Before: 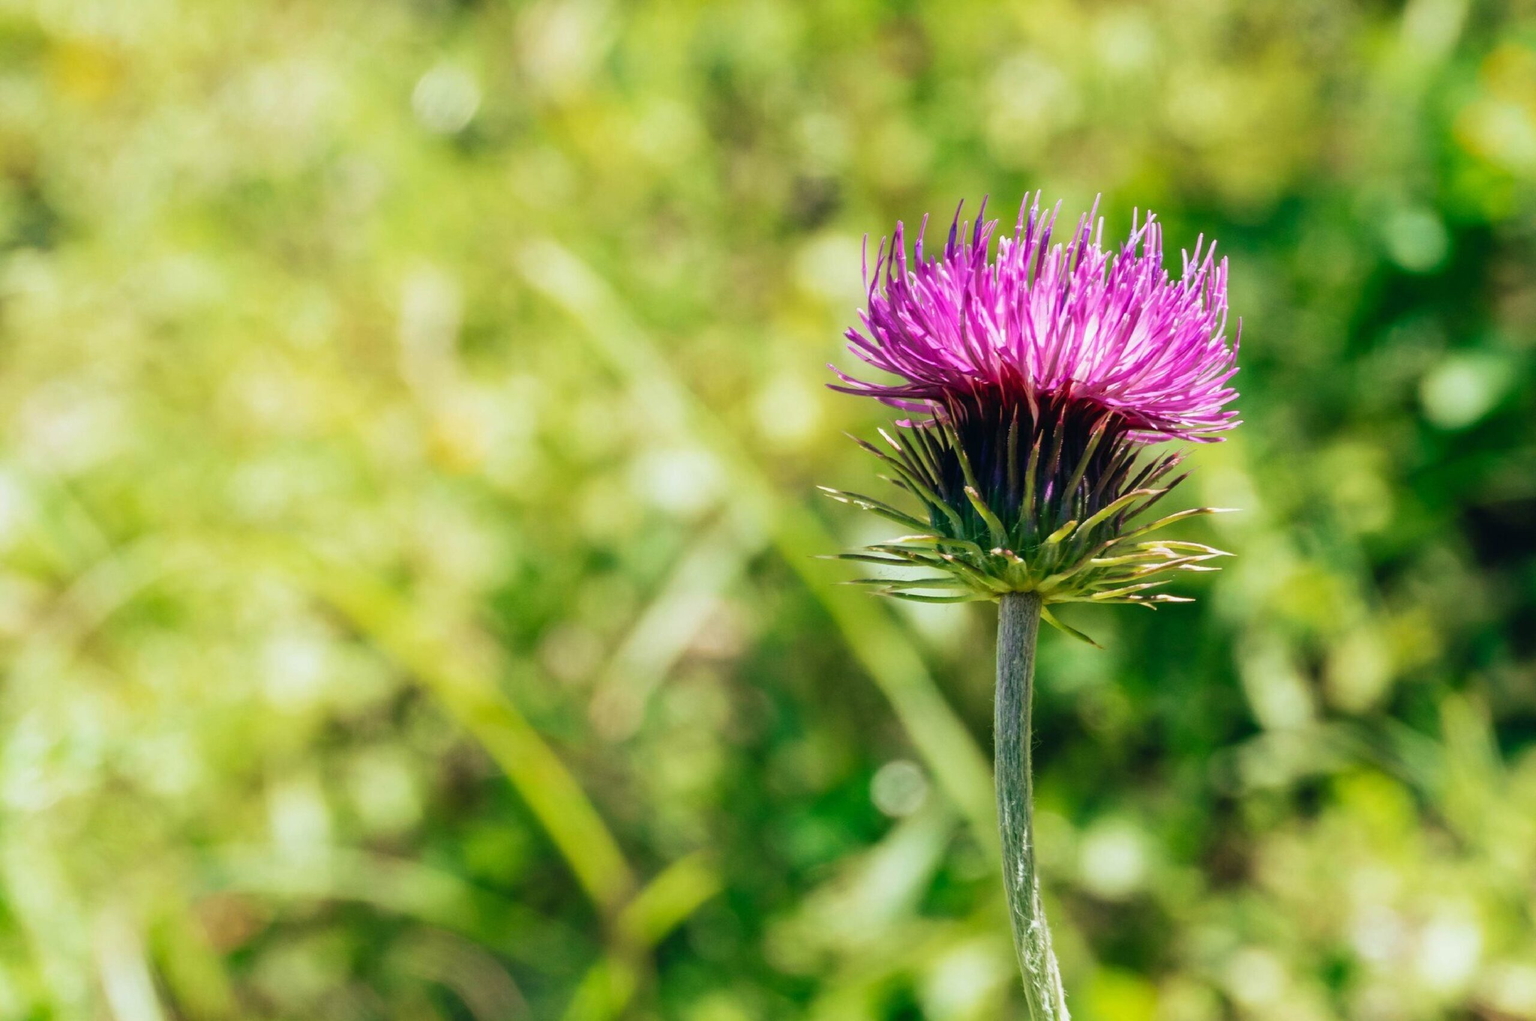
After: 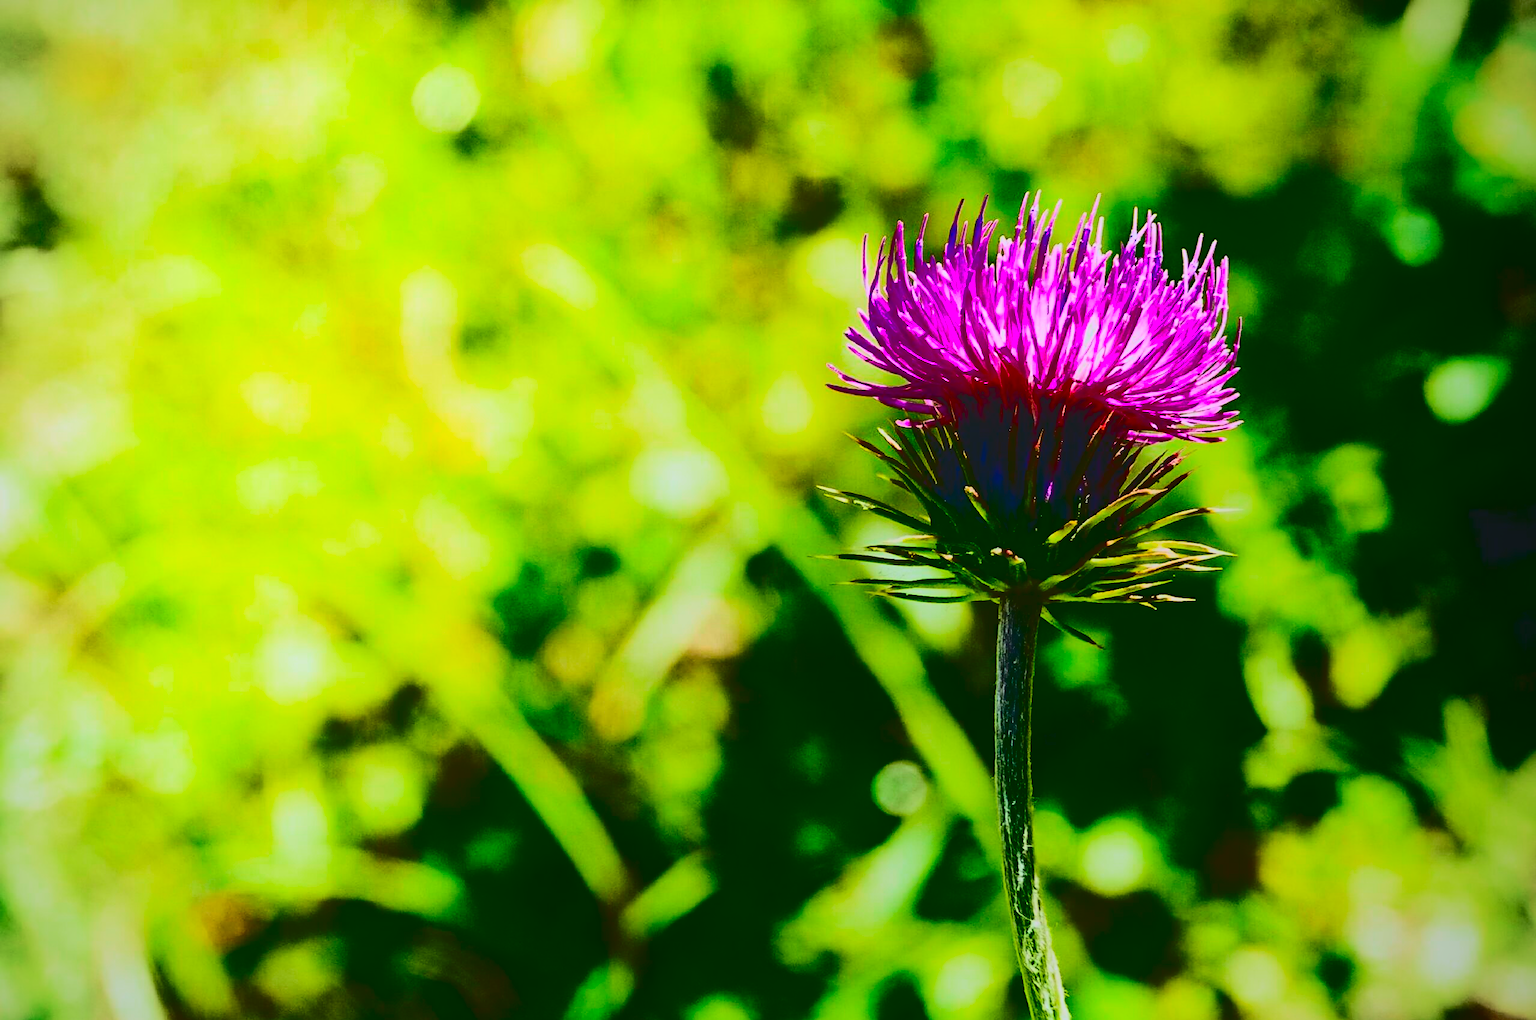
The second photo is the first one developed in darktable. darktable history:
contrast brightness saturation: contrast 0.77, brightness -1, saturation 1
local contrast: detail 70%
white balance: red 0.986, blue 1.01
vignetting: fall-off radius 60.92%
sharpen: on, module defaults
